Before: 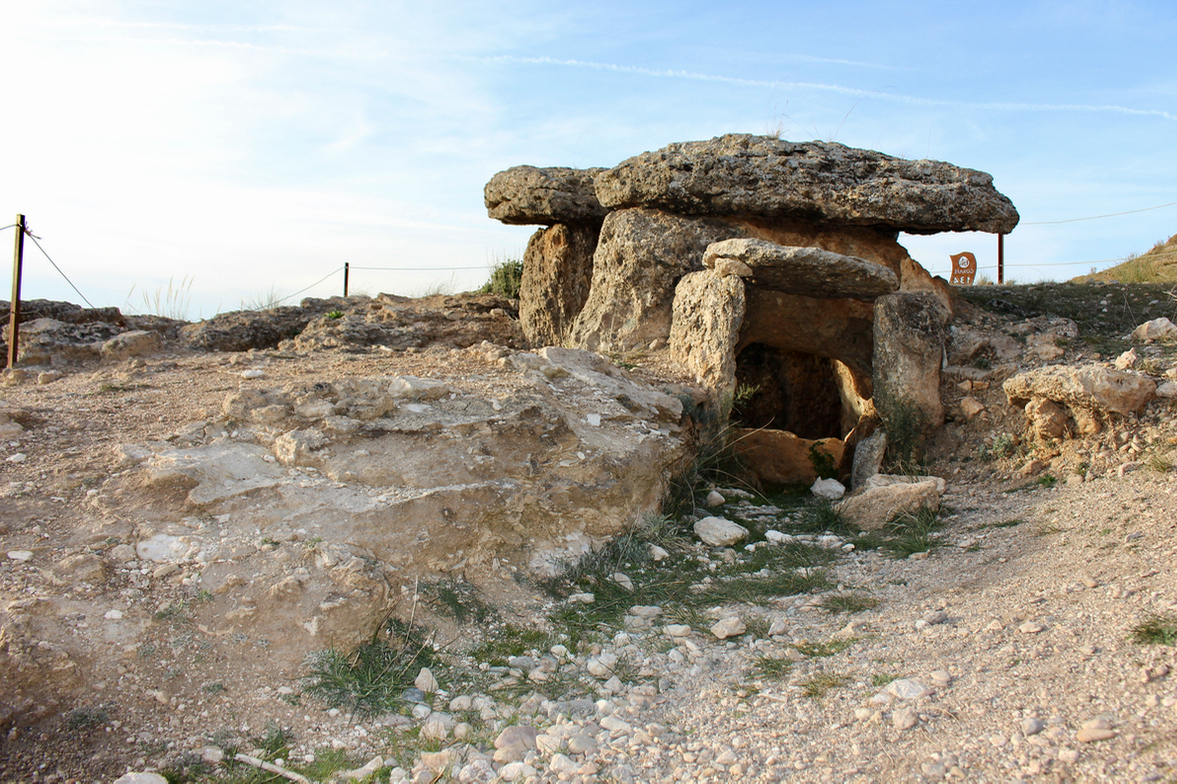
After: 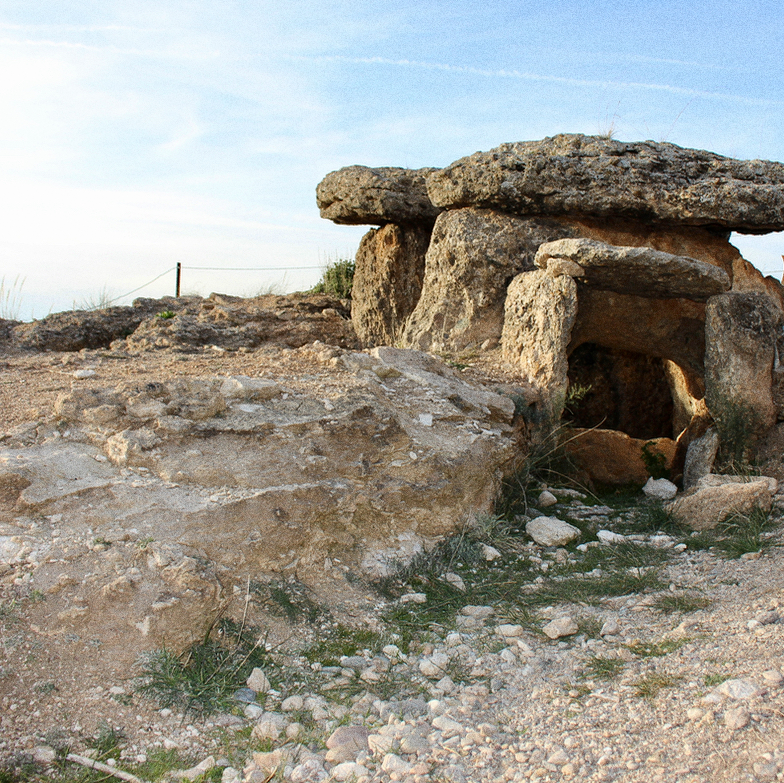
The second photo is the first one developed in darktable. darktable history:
crop and rotate: left 14.292%, right 19.041%
grain: coarseness 0.09 ISO, strength 40%
